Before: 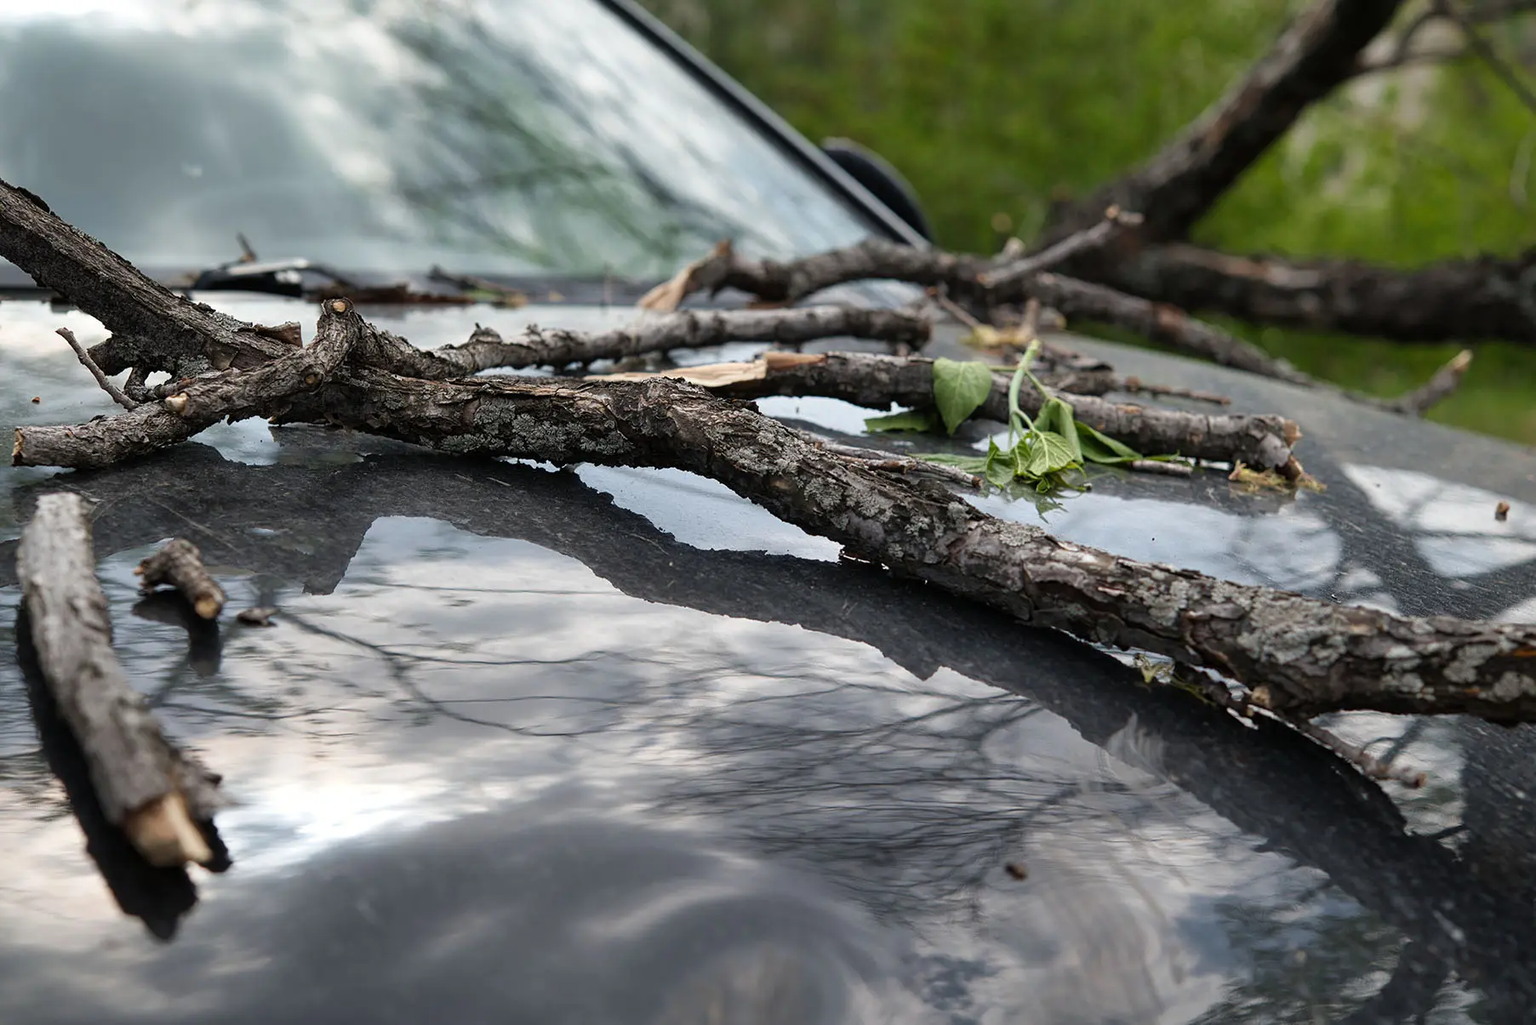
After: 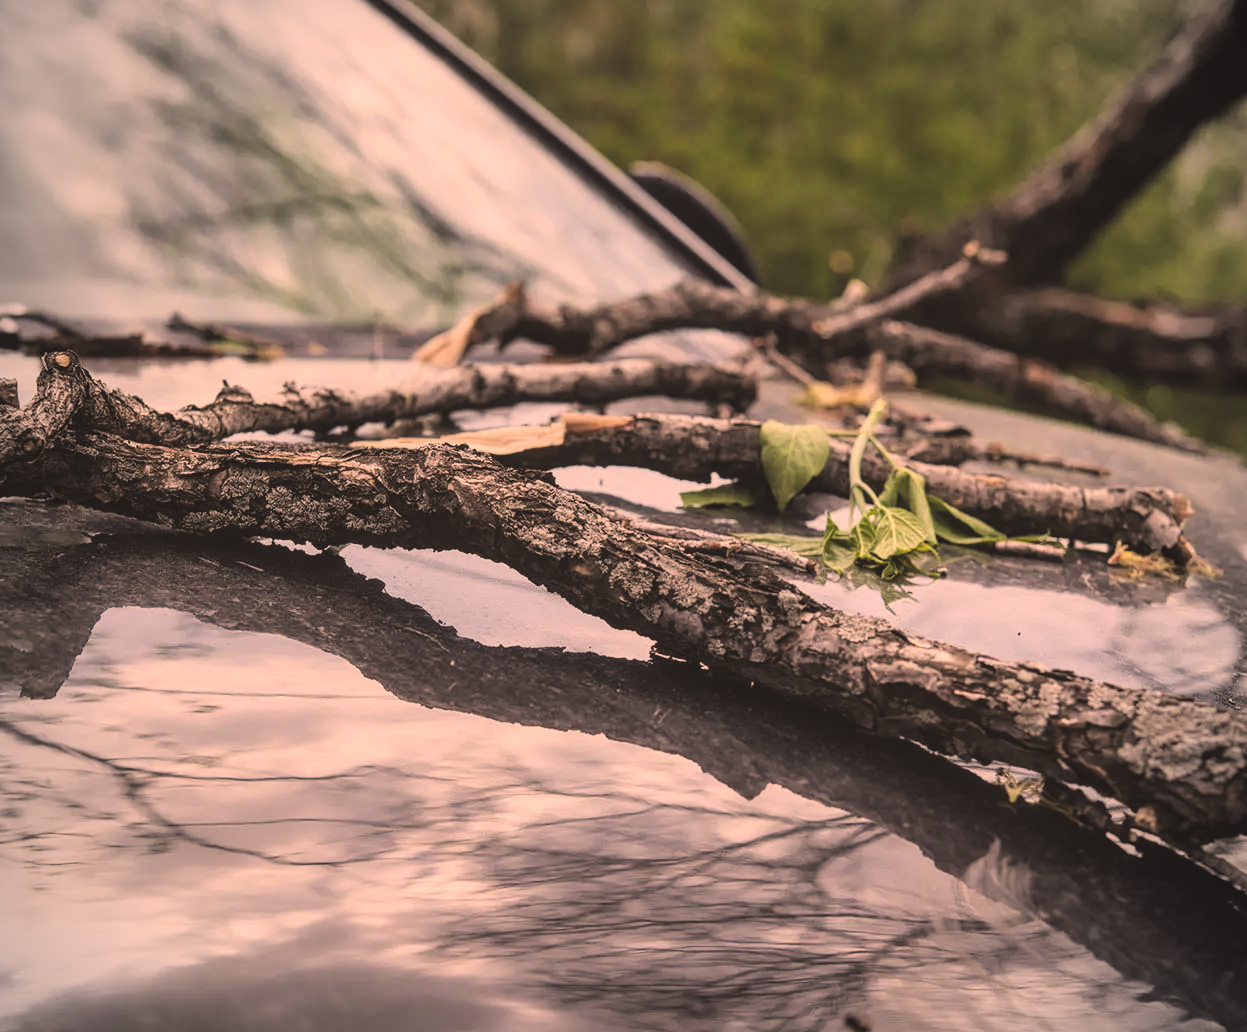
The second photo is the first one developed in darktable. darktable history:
local contrast: on, module defaults
exposure: black level correction -0.04, exposure 0.06 EV, compensate highlight preservation false
color correction: highlights a* 22.14, highlights b* 21.81
contrast brightness saturation: contrast 0.095, brightness 0.03, saturation 0.086
crop: left 18.64%, right 12.224%, bottom 14.296%
vignetting: unbound false
filmic rgb: black relative exposure -7.5 EV, white relative exposure 4.99 EV, hardness 3.31, contrast 1.299
